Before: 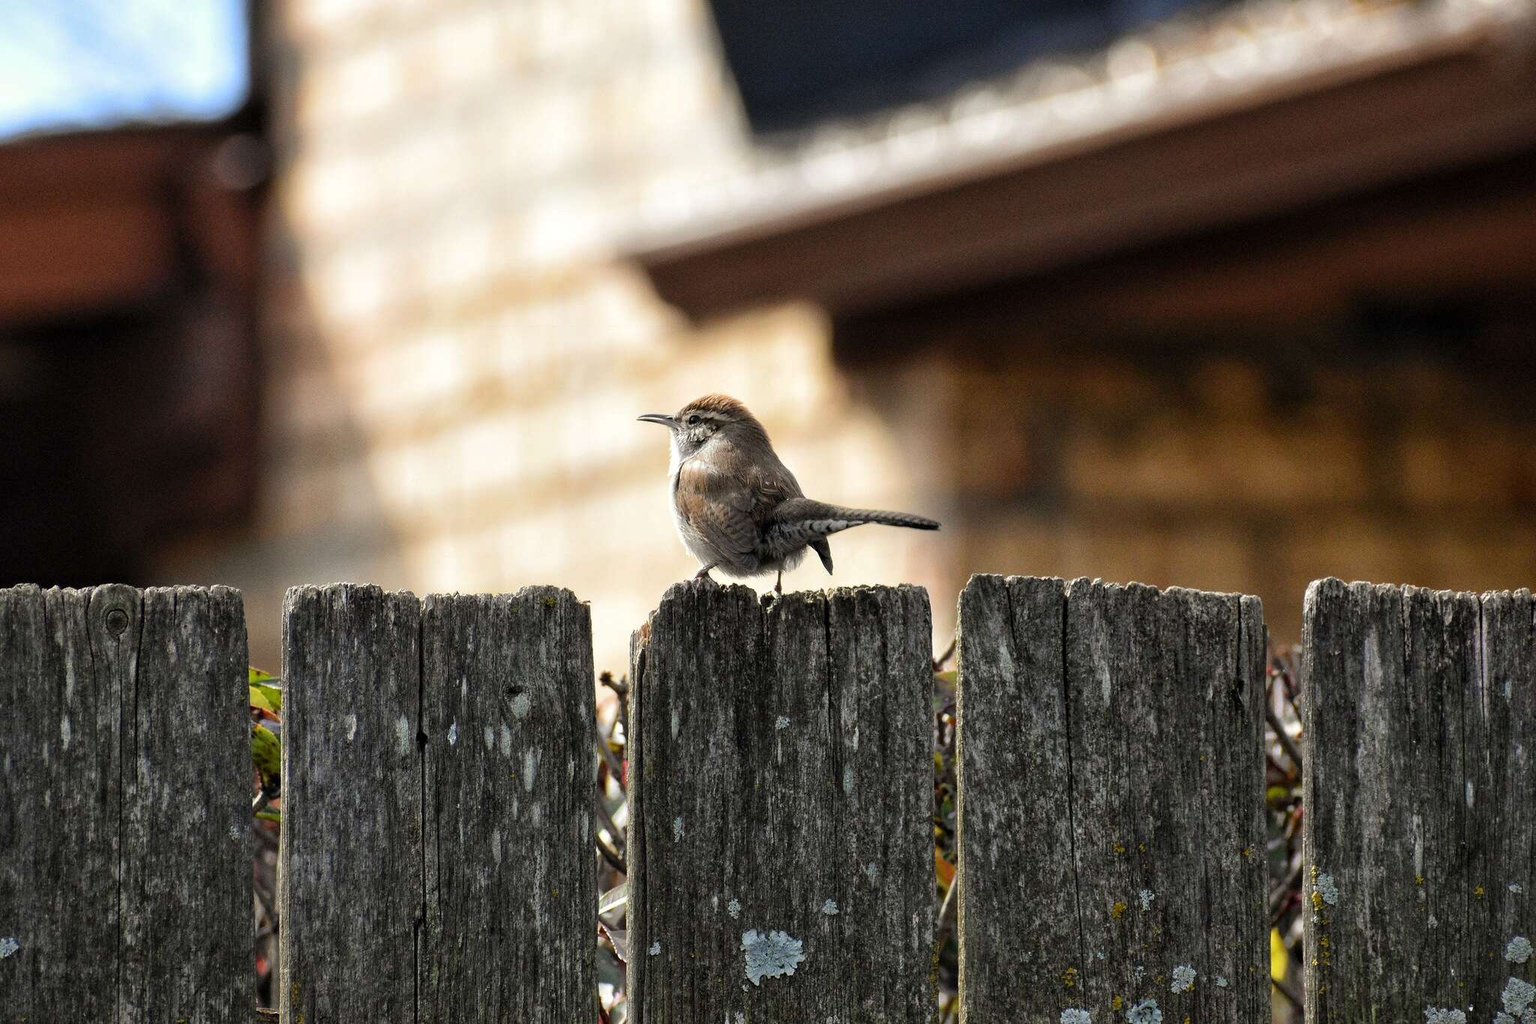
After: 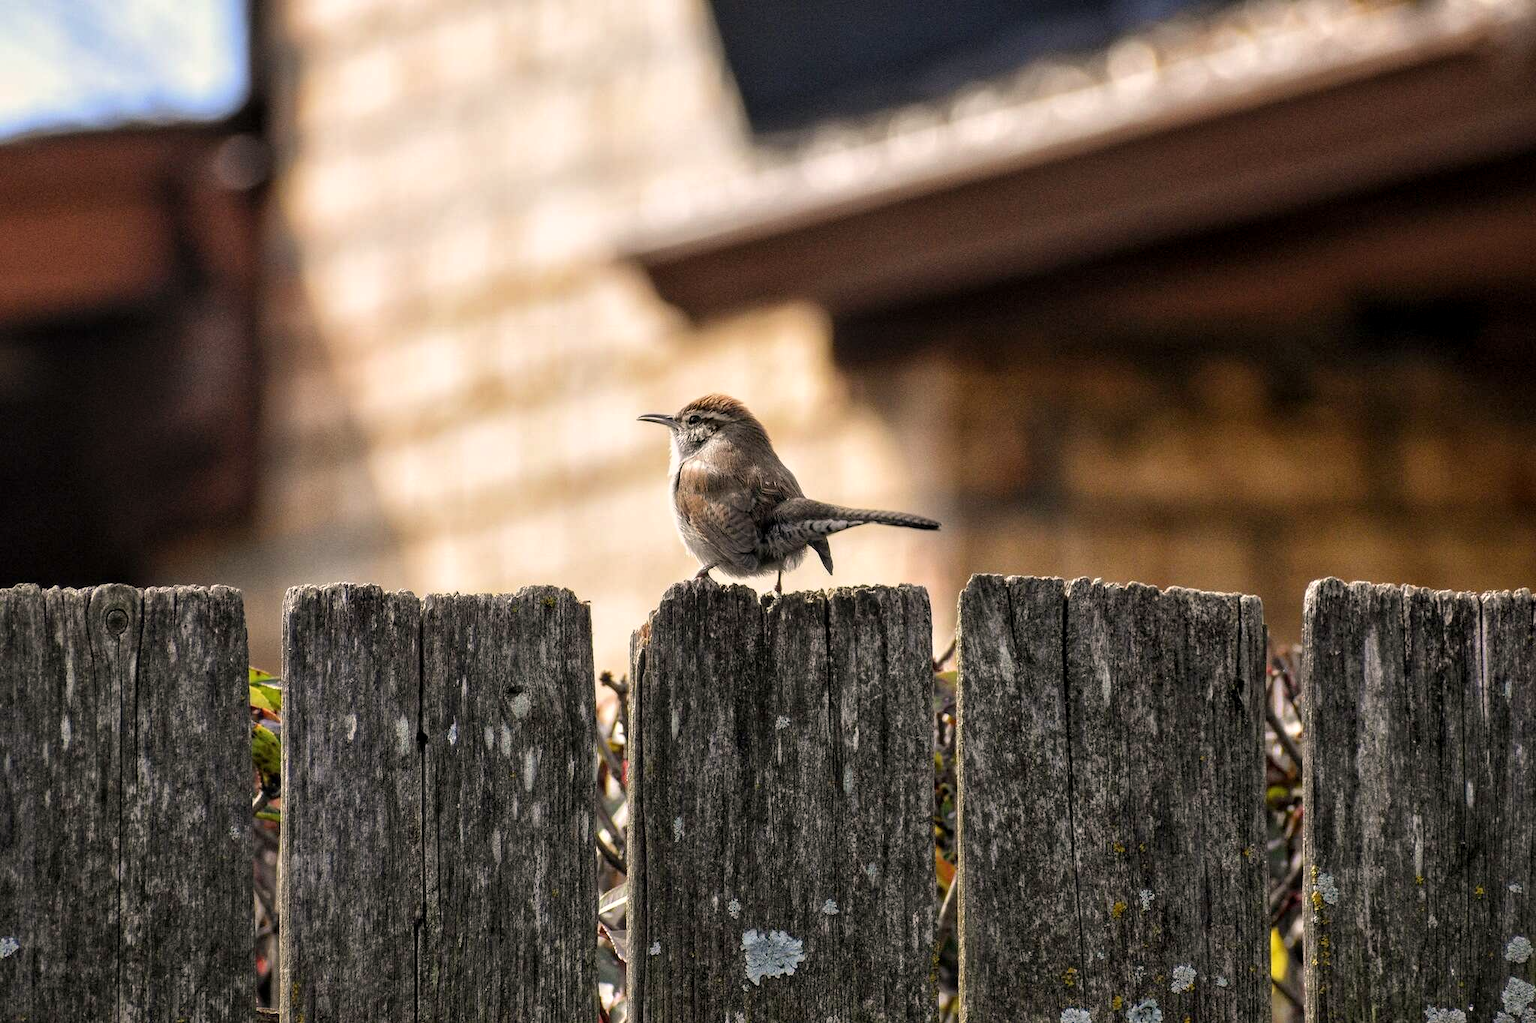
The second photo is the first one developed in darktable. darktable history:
color correction: highlights a* 5.76, highlights b* 4.85
local contrast: on, module defaults
